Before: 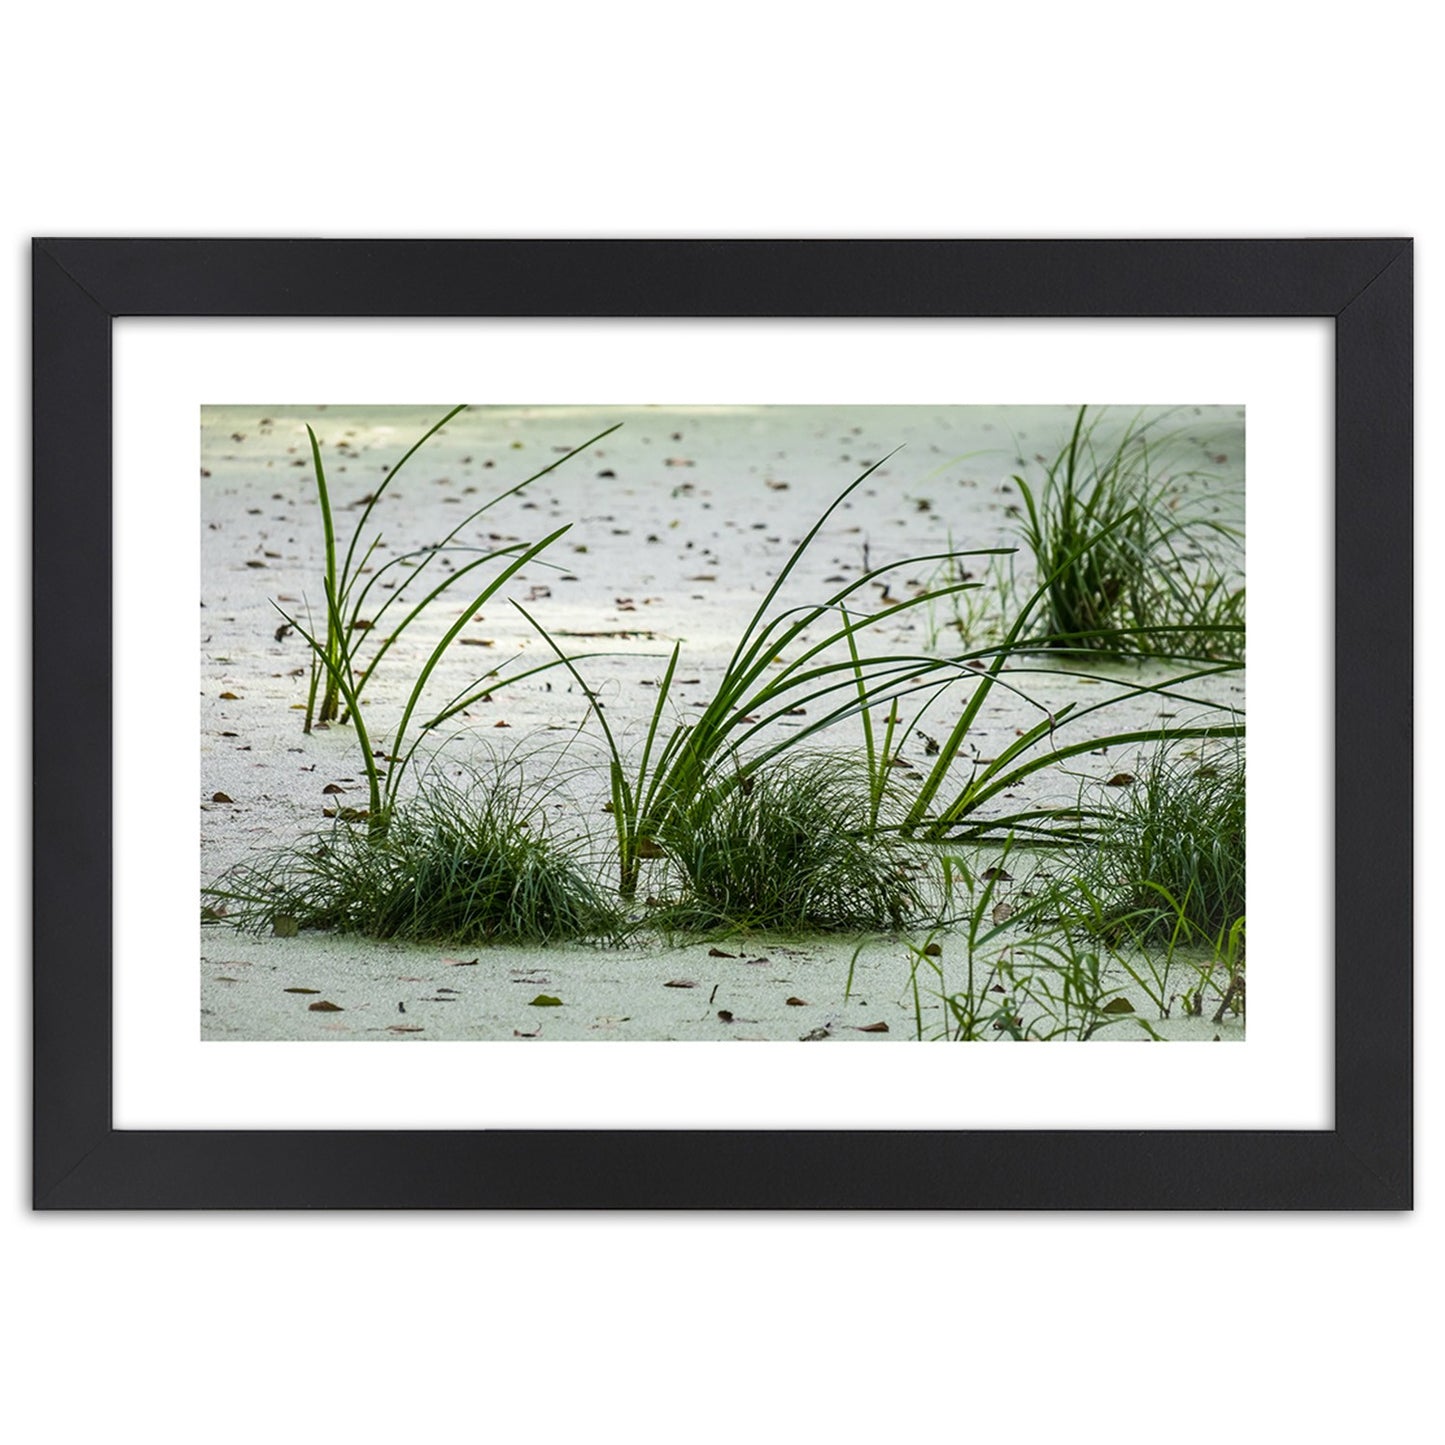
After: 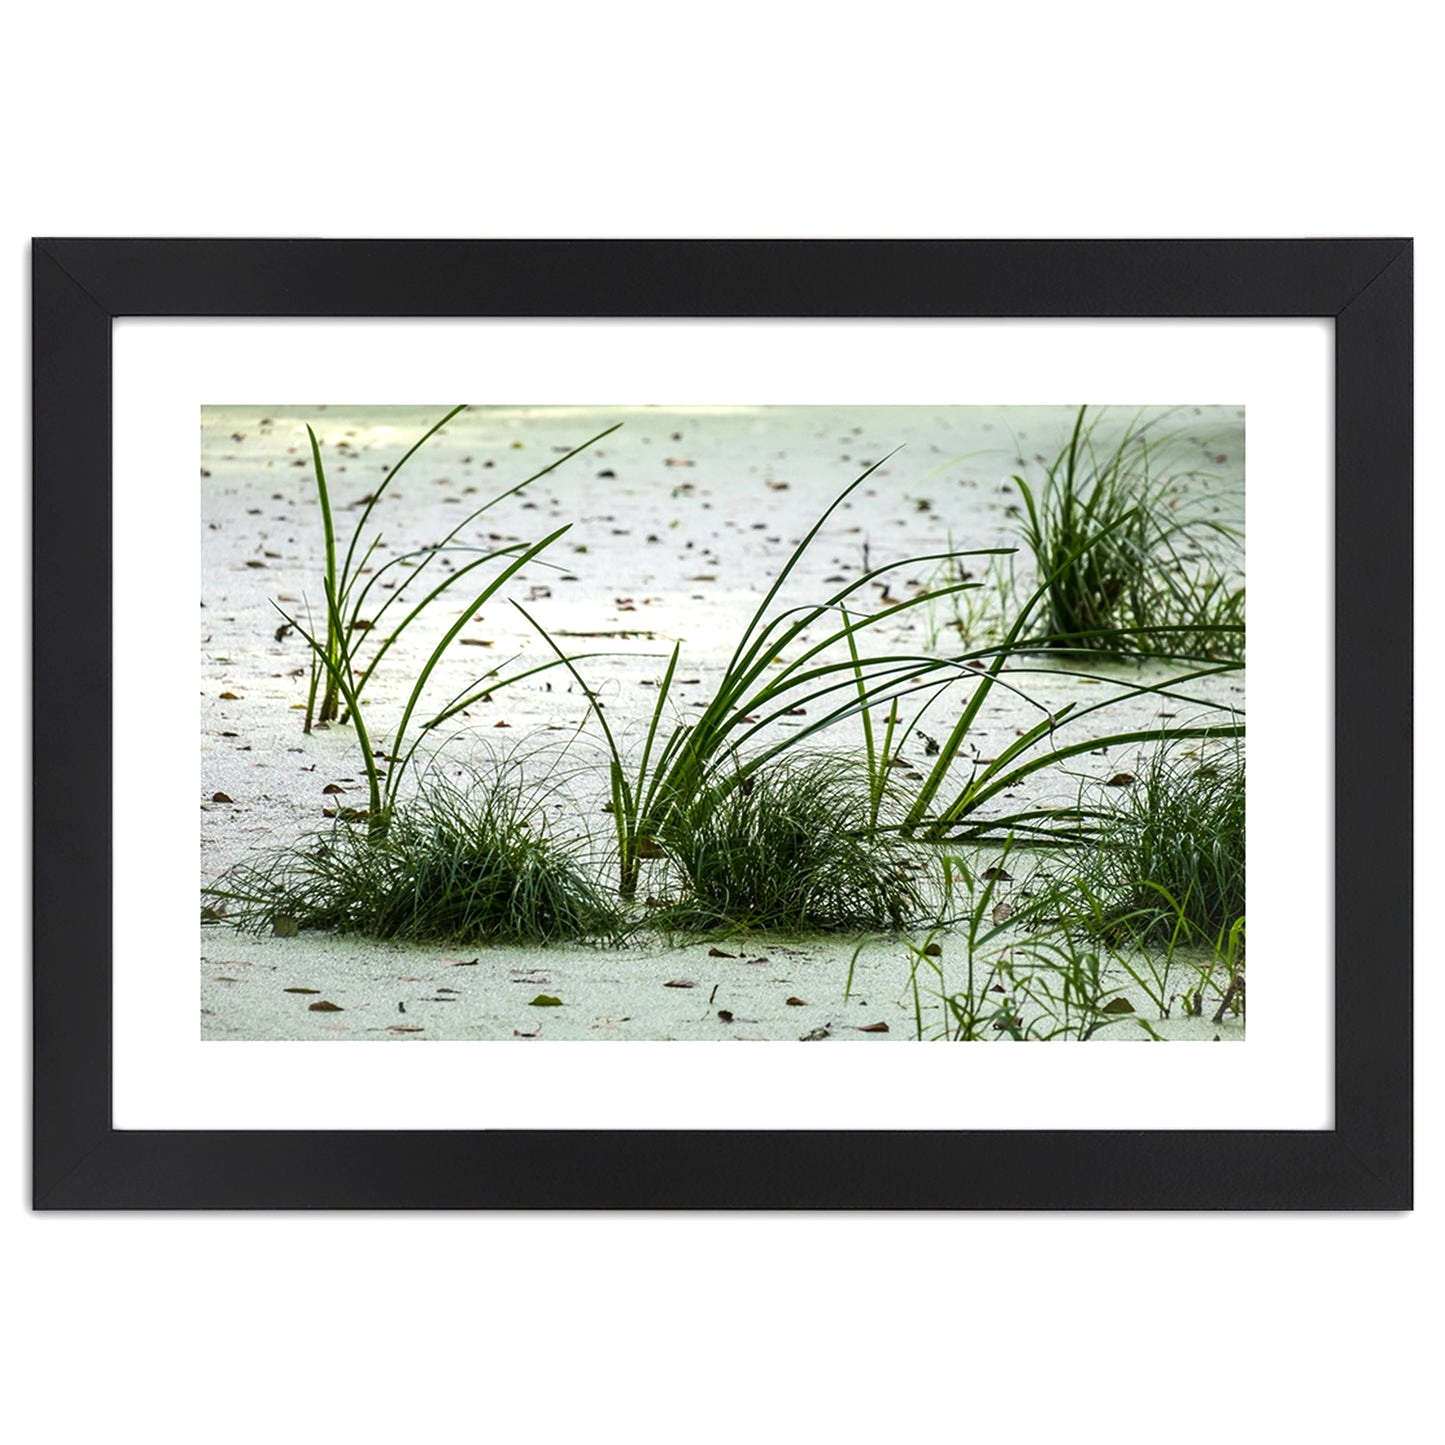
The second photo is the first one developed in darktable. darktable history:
tone equalizer: -8 EV -0.415 EV, -7 EV -0.357 EV, -6 EV -0.308 EV, -5 EV -0.218 EV, -3 EV 0.234 EV, -2 EV 0.305 EV, -1 EV 0.402 EV, +0 EV 0.429 EV, edges refinement/feathering 500, mask exposure compensation -1.57 EV, preserve details guided filter
